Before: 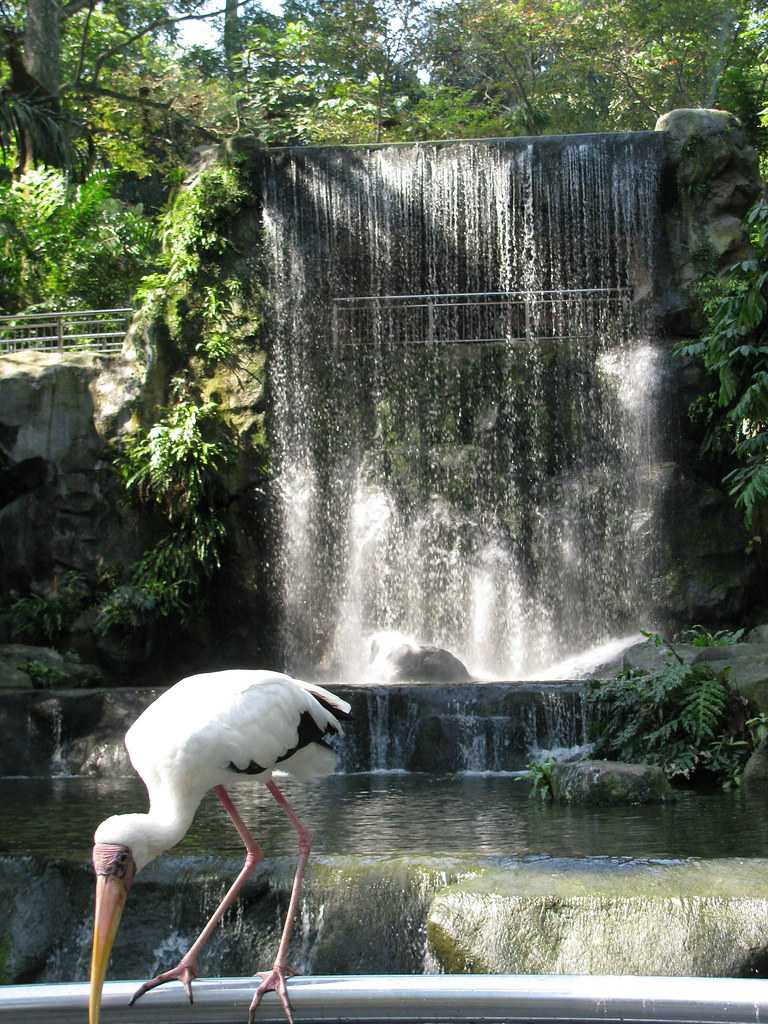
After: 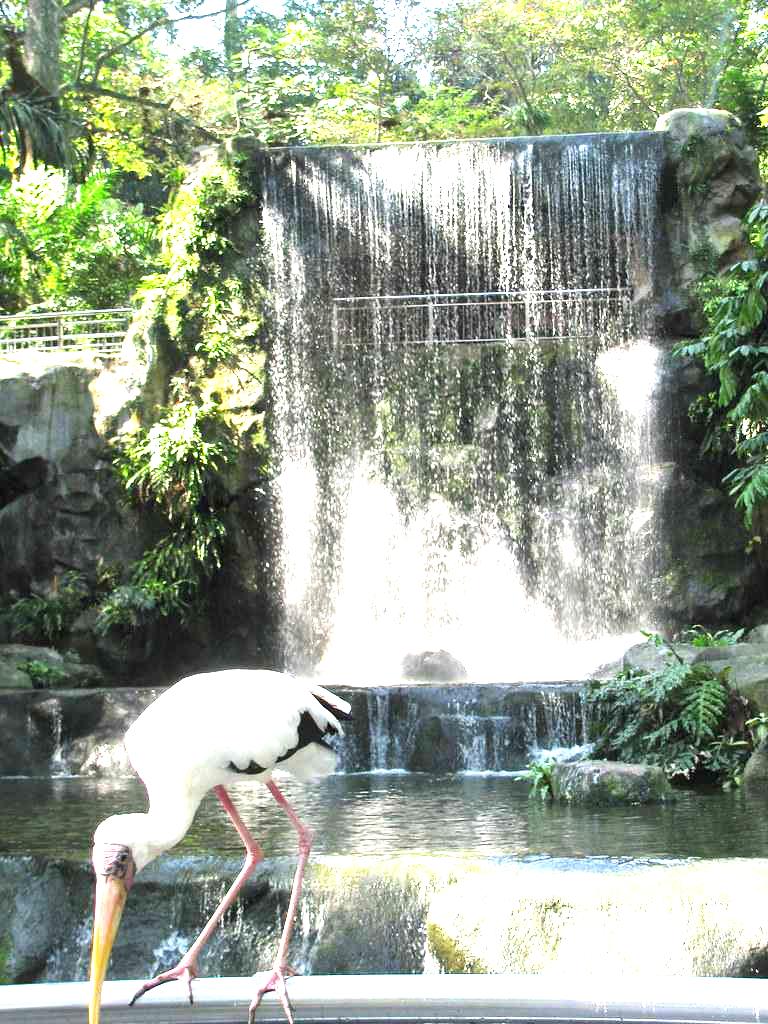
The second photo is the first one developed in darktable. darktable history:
exposure: black level correction 0, exposure 1.918 EV, compensate highlight preservation false
